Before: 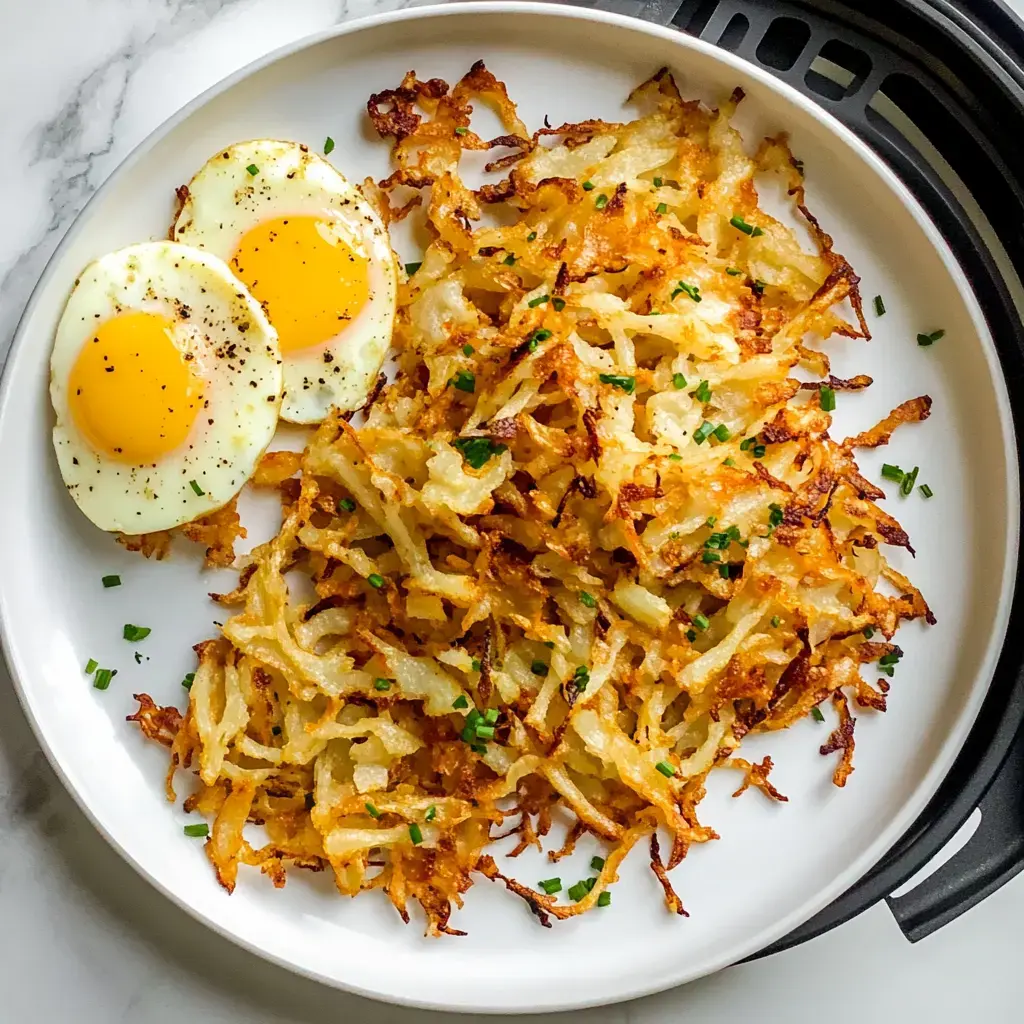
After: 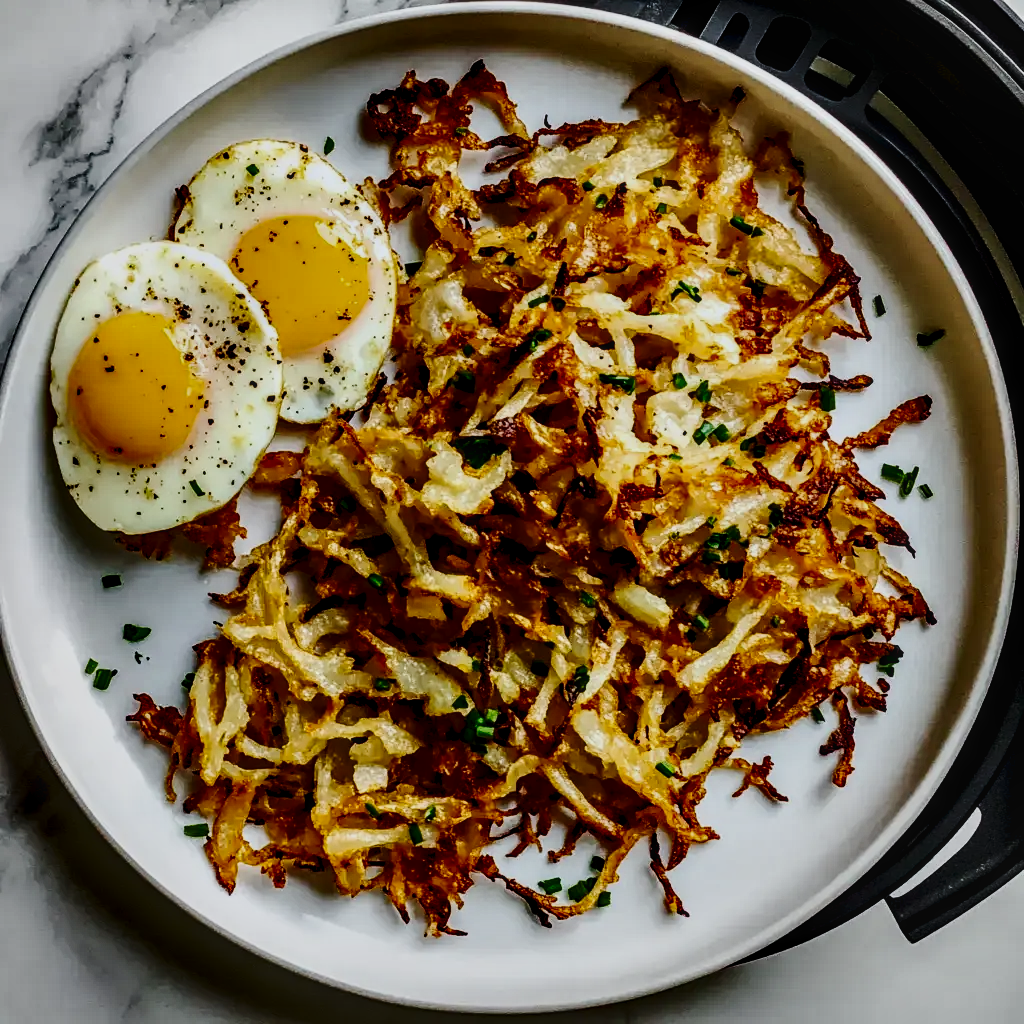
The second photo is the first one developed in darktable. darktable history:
contrast brightness saturation: contrast 0.29
local contrast: on, module defaults
exposure: exposure -2.036 EV, compensate highlight preservation false
color calibration: illuminant same as pipeline (D50), adaptation XYZ, x 0.346, y 0.359, temperature 5008.31 K
base curve: curves: ch0 [(0, 0) (0.028, 0.03) (0.121, 0.232) (0.46, 0.748) (0.859, 0.968) (1, 1)], preserve colors none
contrast equalizer: y [[0.6 ×6], [0.55 ×6], [0 ×6], [0 ×6], [0 ×6]]
